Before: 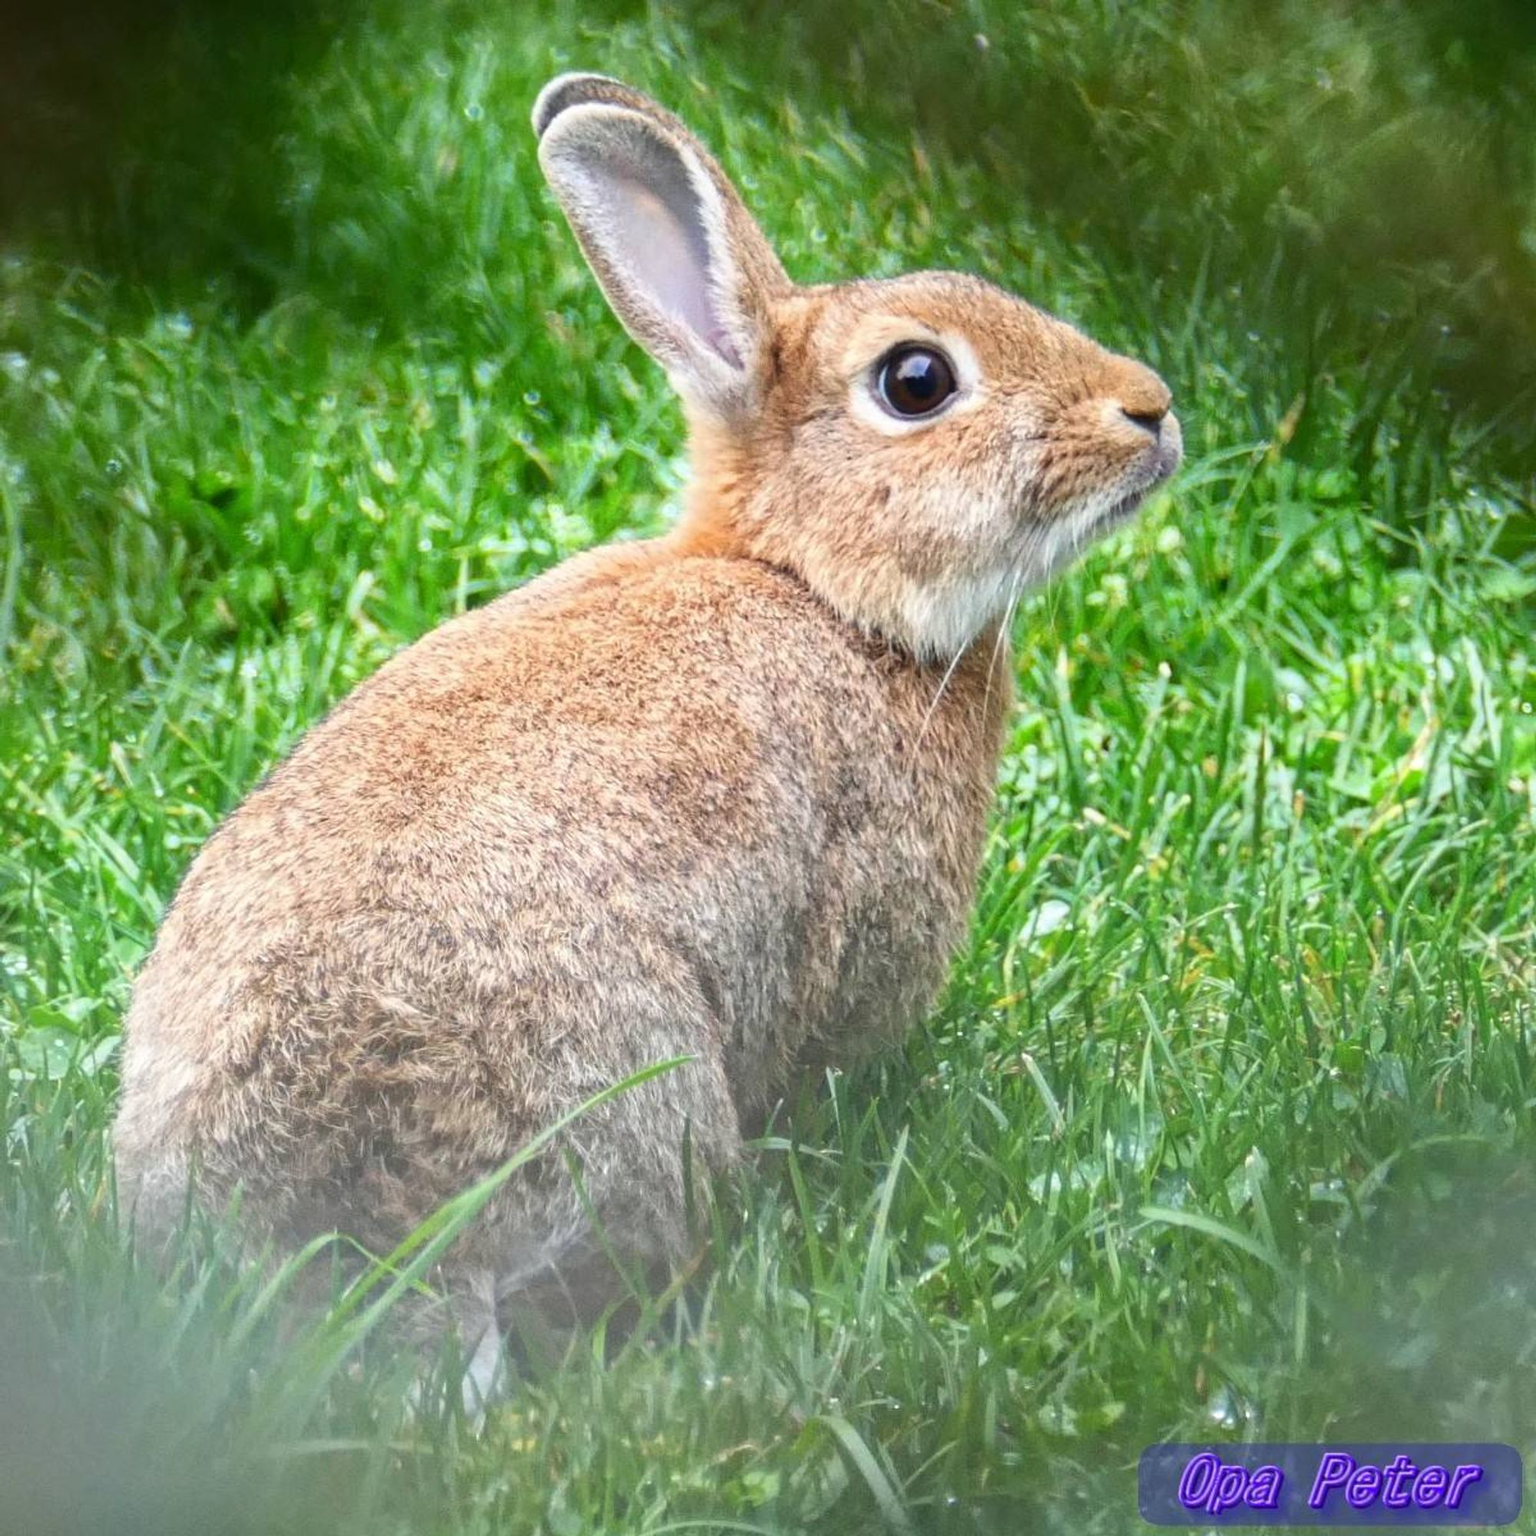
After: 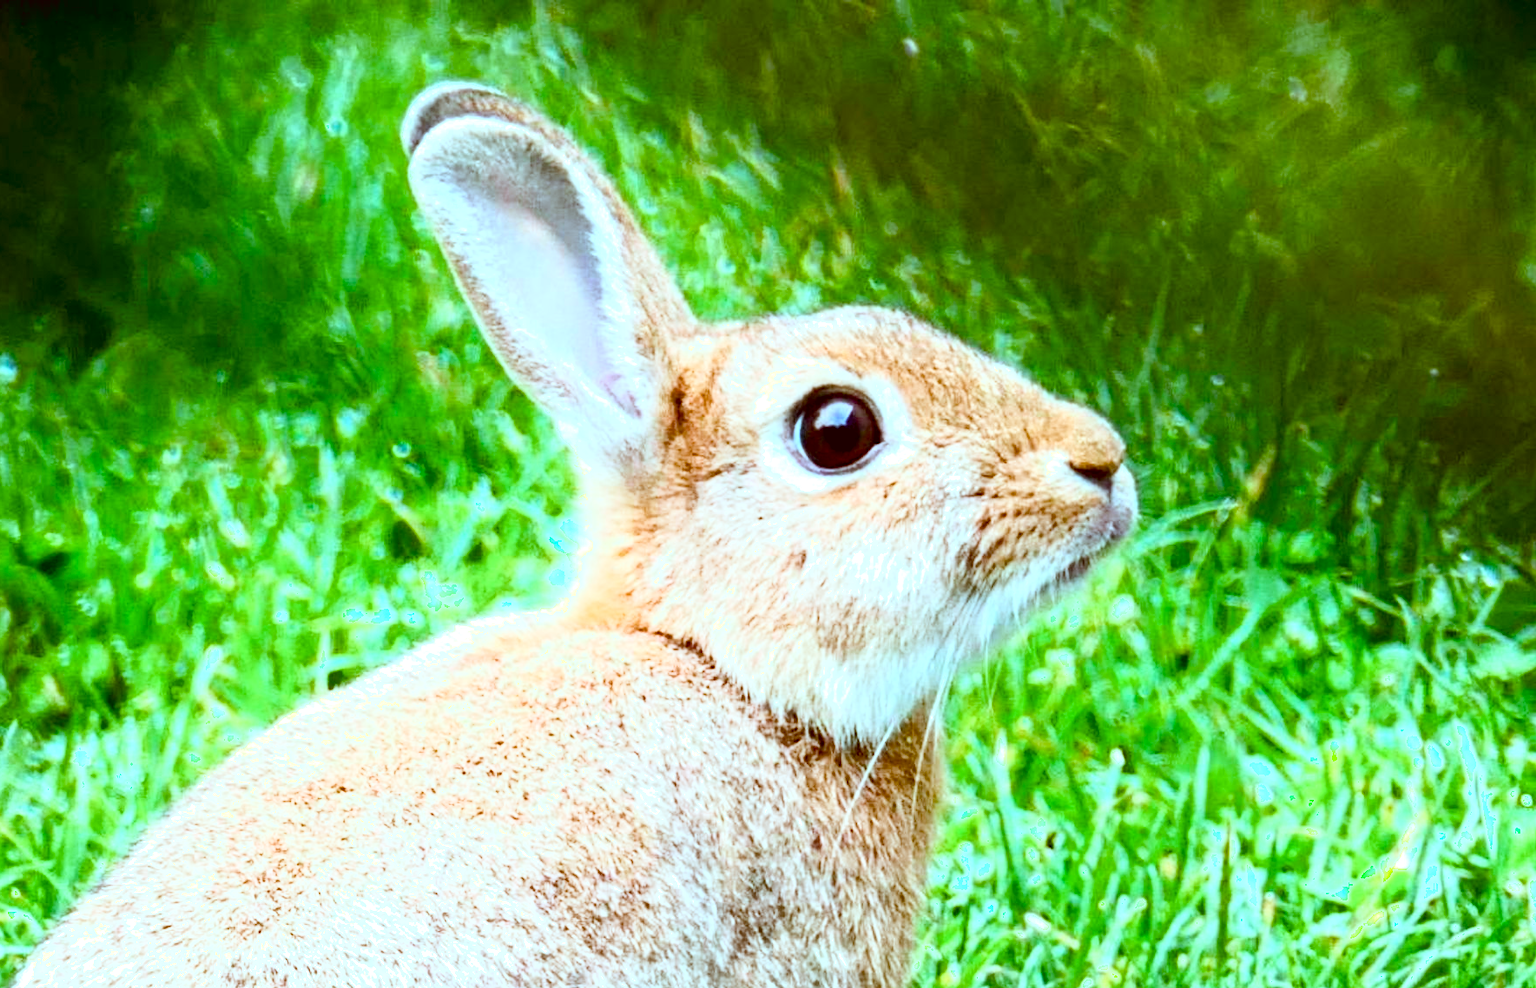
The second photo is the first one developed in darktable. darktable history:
exposure: exposure 0.494 EV, compensate exposure bias true, compensate highlight preservation false
color correction: highlights a* -14.28, highlights b* -16.28, shadows a* 10.16, shadows b* 30.13
shadows and highlights: shadows -61.59, white point adjustment -5.07, highlights 61.5
crop and rotate: left 11.52%, bottom 43.096%
color balance rgb: global offset › luminance -1.441%, linear chroma grading › global chroma 15.044%, perceptual saturation grading › global saturation 20%, perceptual saturation grading › highlights -25.893%, perceptual saturation grading › shadows 25.645%, global vibrance 20%
